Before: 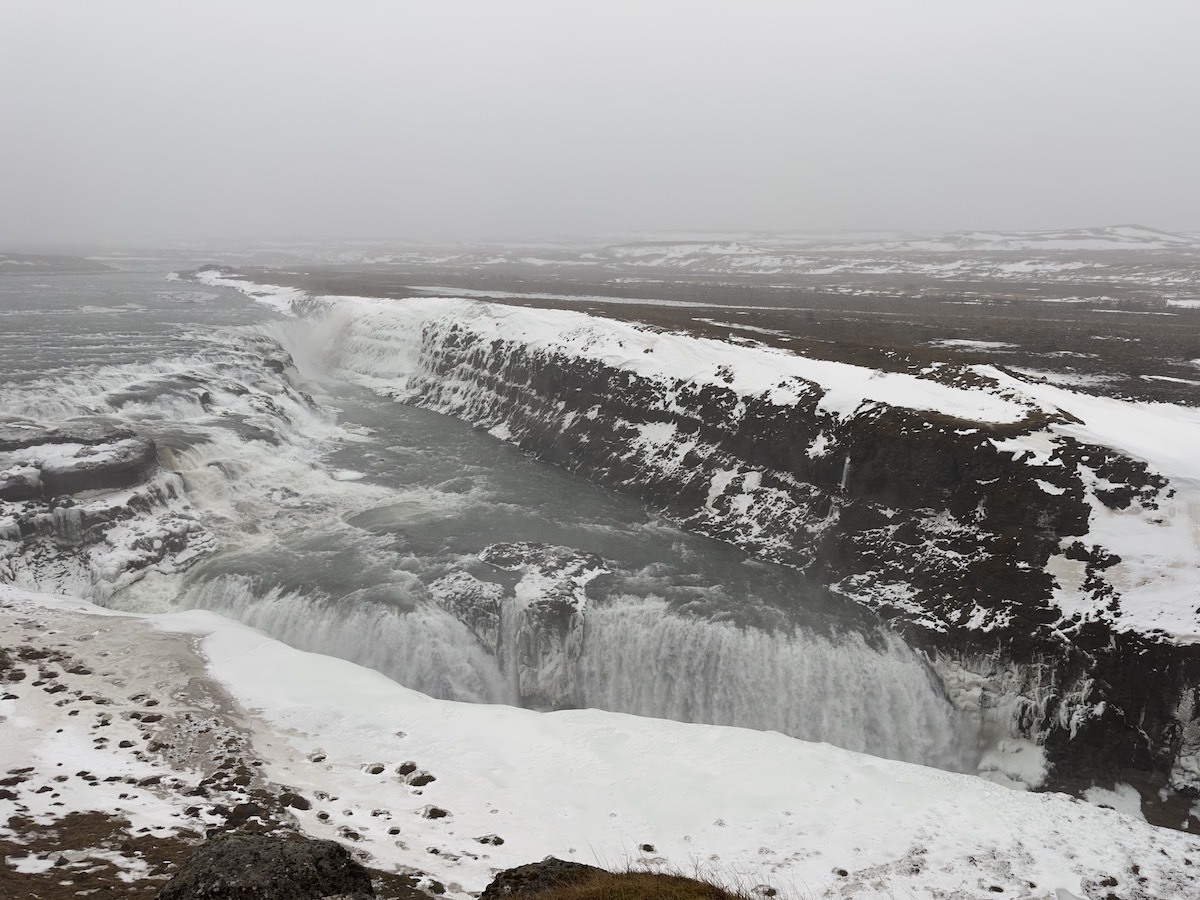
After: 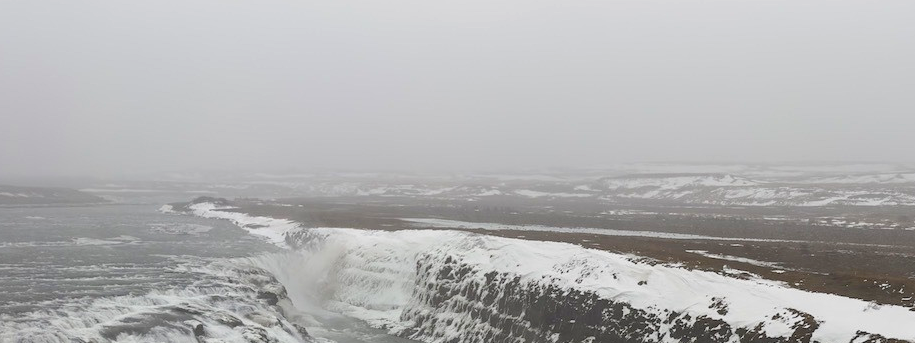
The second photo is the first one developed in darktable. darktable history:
color balance rgb: global offset › luminance 0.265%, perceptual saturation grading › global saturation 20%, perceptual saturation grading › highlights -25.551%, perceptual saturation grading › shadows 50.069%, global vibrance 19.559%
crop: left 0.517%, top 7.627%, right 23.202%, bottom 54.241%
local contrast: detail 110%
